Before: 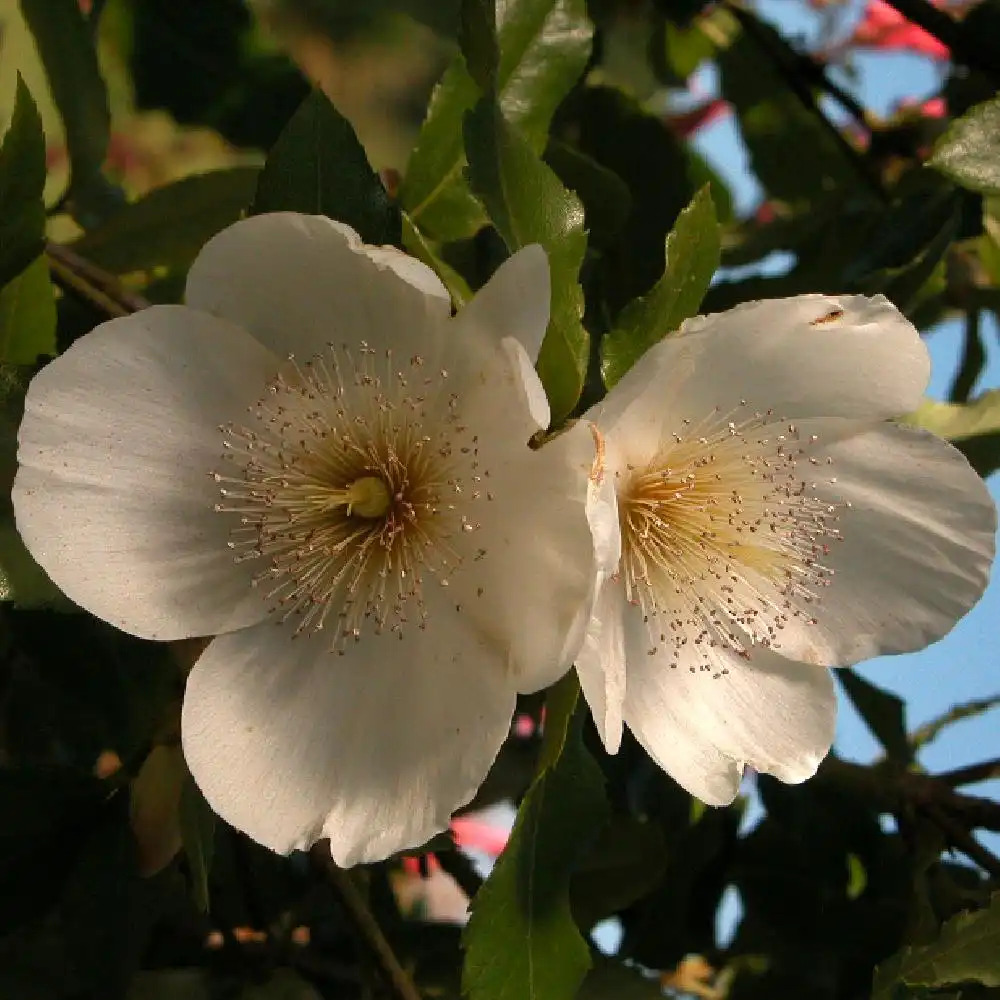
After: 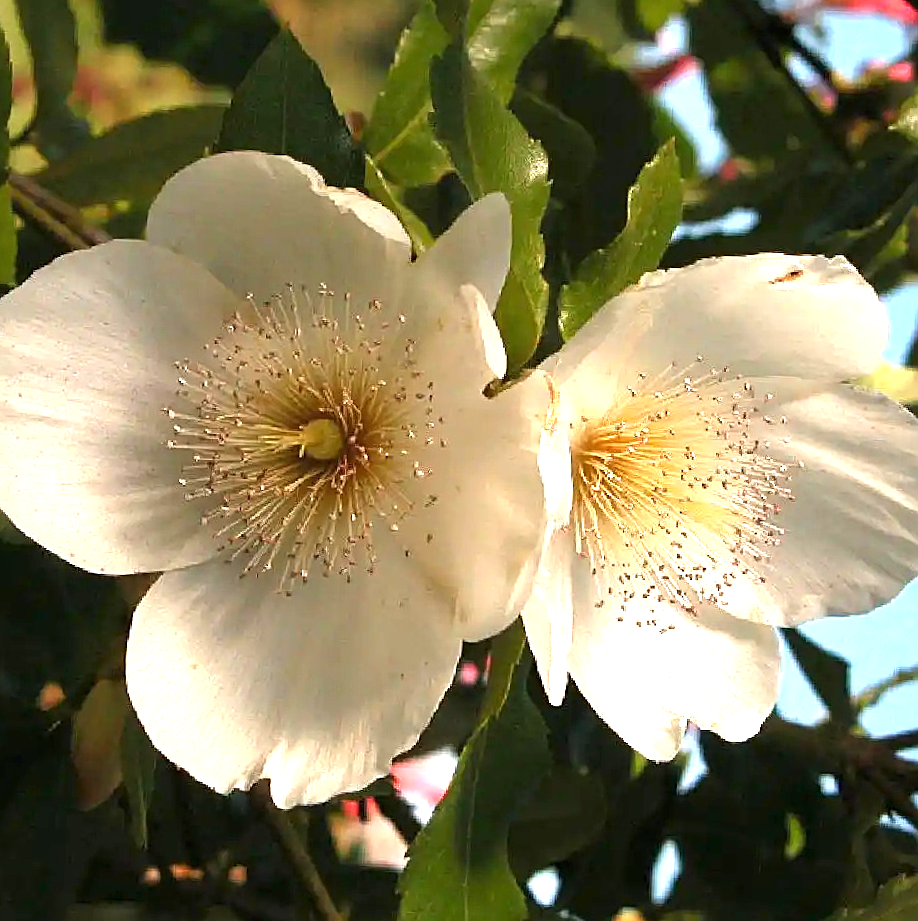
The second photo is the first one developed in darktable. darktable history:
crop and rotate: angle -2.16°, left 3.117%, top 3.702%, right 1.644%, bottom 0.734%
exposure: black level correction 0, exposure 1.281 EV, compensate highlight preservation false
sharpen: on, module defaults
